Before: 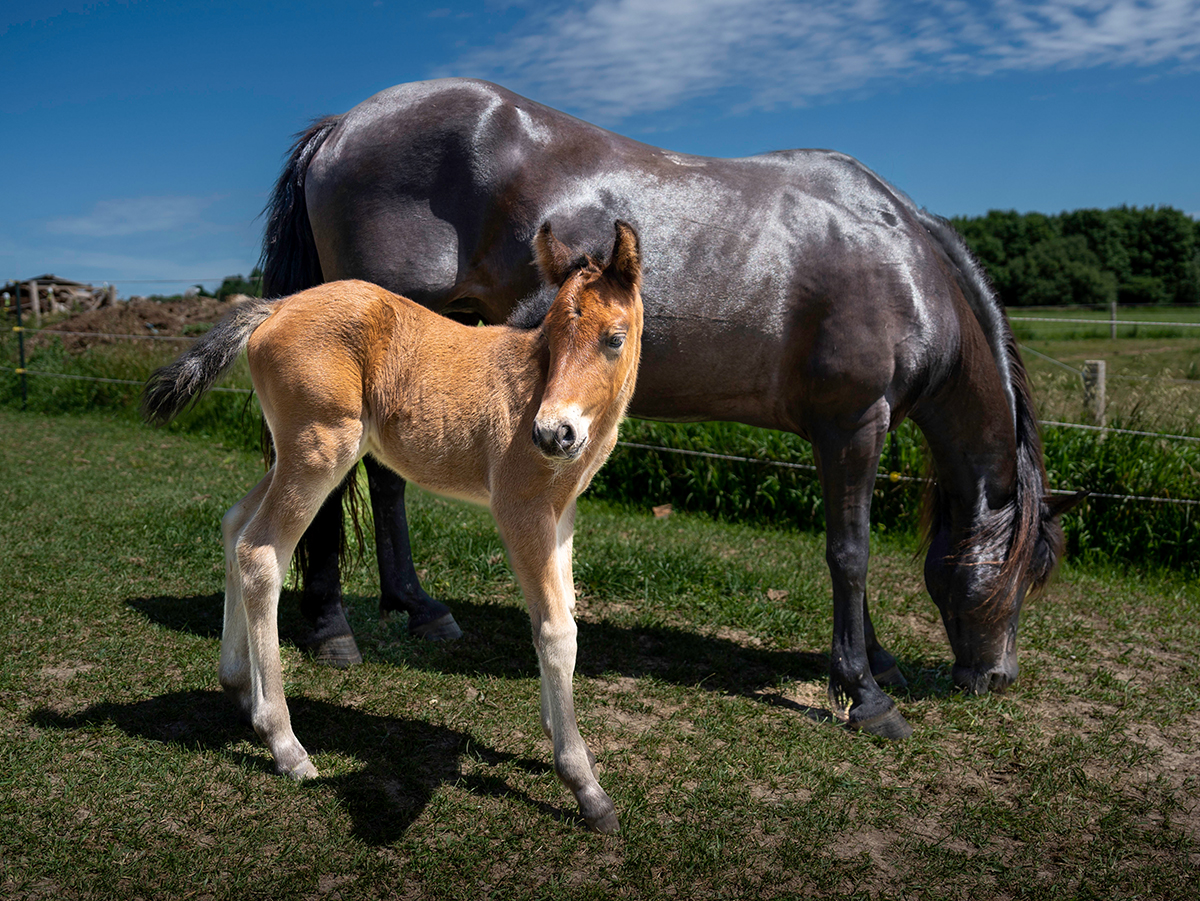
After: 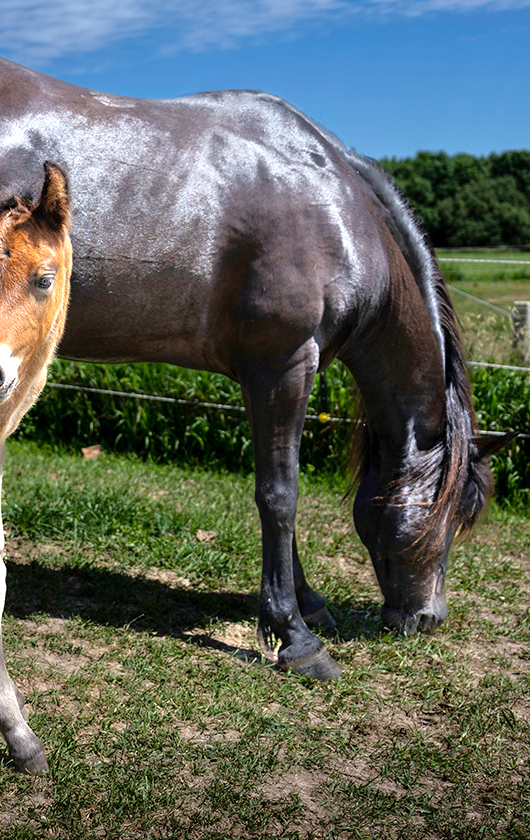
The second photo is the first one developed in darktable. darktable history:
crop: left 47.628%, top 6.643%, right 7.874%
tone equalizer: -8 EV 0.001 EV, -7 EV -0.004 EV, -6 EV 0.009 EV, -5 EV 0.032 EV, -4 EV 0.276 EV, -3 EV 0.644 EV, -2 EV 0.584 EV, -1 EV 0.187 EV, +0 EV 0.024 EV
white balance: red 0.976, blue 1.04
exposure: exposure 0.485 EV, compensate highlight preservation false
